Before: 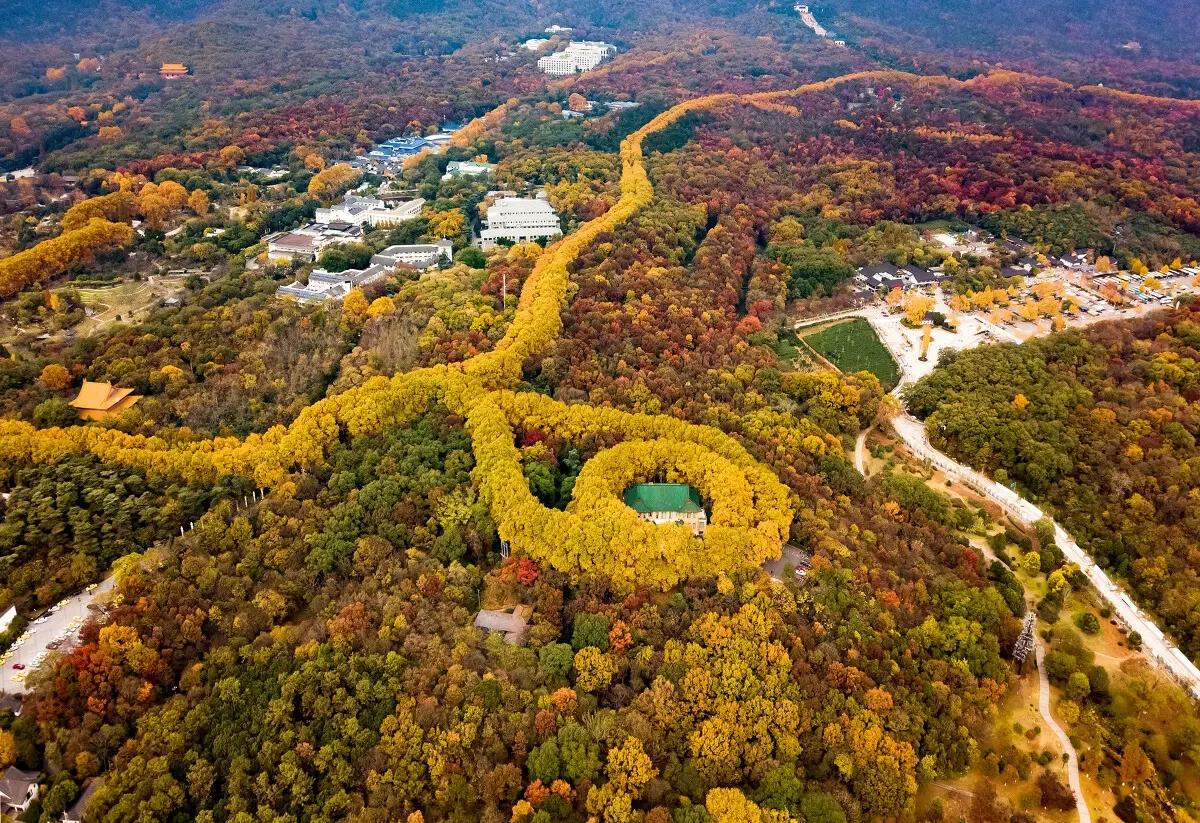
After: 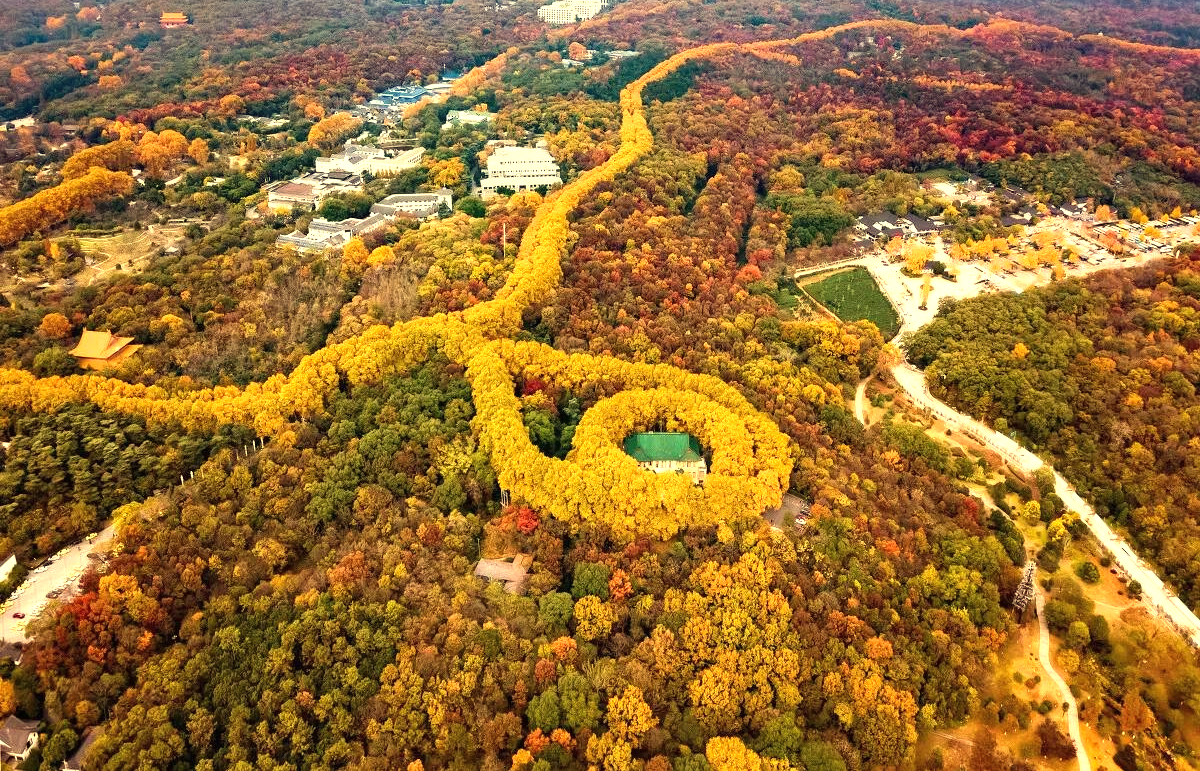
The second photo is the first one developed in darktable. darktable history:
crop and rotate: top 6.25%
white balance: red 1.08, blue 0.791
local contrast: highlights 61%, shadows 106%, detail 107%, midtone range 0.529
exposure: black level correction -0.002, exposure 0.54 EV, compensate highlight preservation false
